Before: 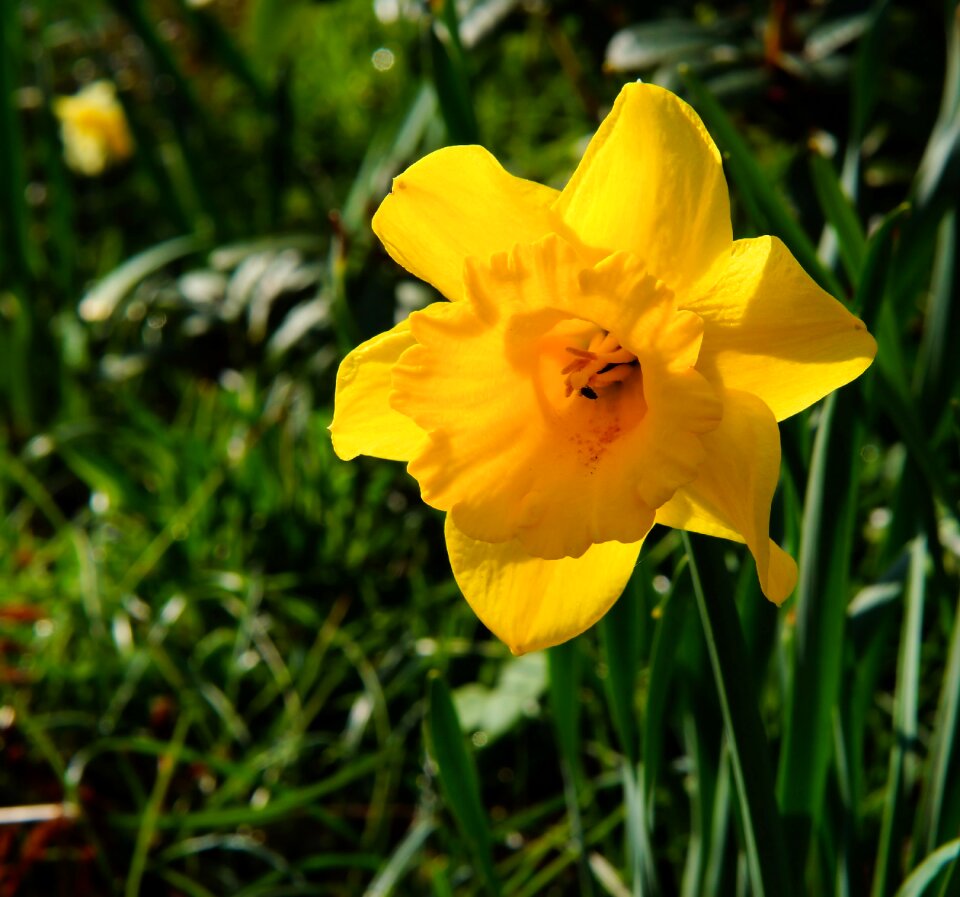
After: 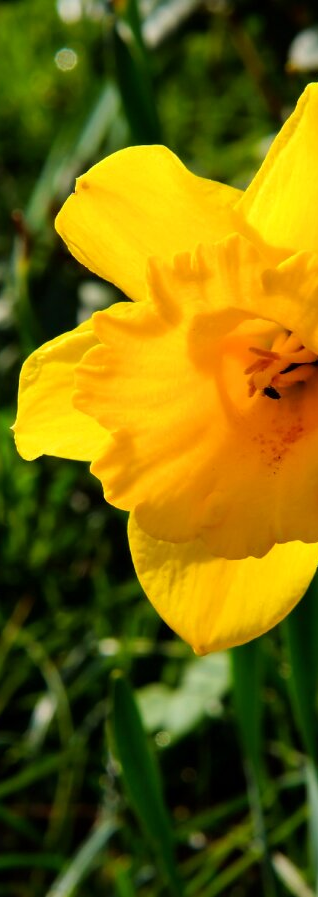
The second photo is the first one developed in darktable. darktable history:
crop: left 33.106%, right 33.715%
